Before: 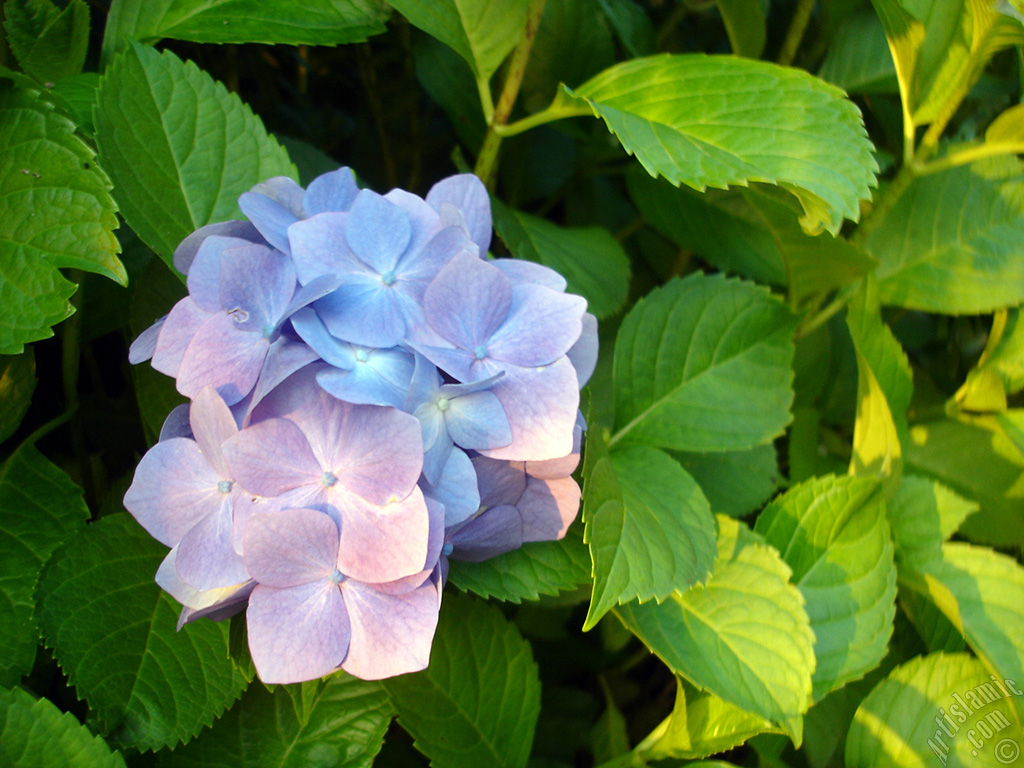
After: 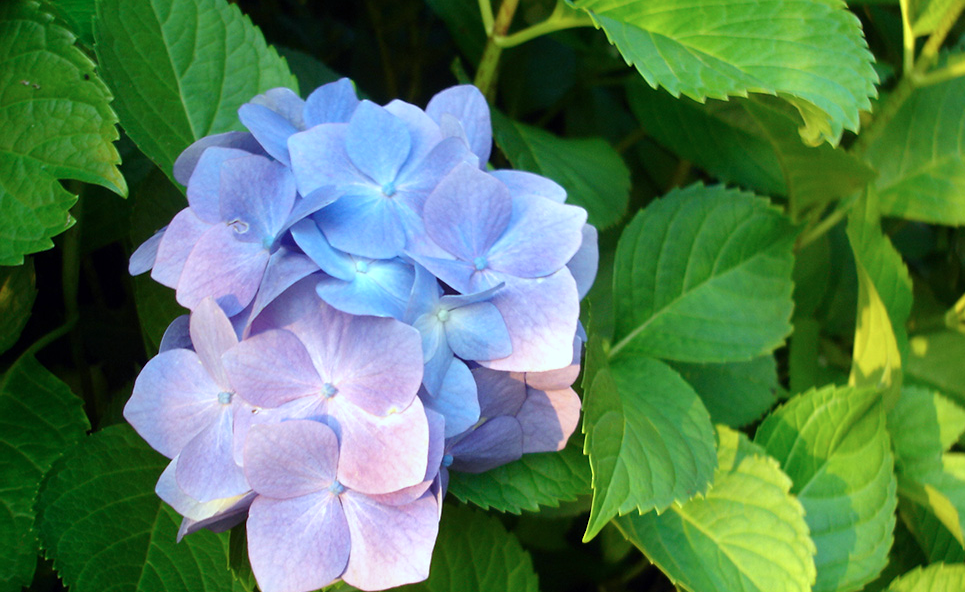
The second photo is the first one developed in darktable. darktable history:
color calibration: x 0.37, y 0.382, temperature 4313.32 K
crop and rotate: angle 0.03°, top 11.643%, right 5.651%, bottom 11.189%
